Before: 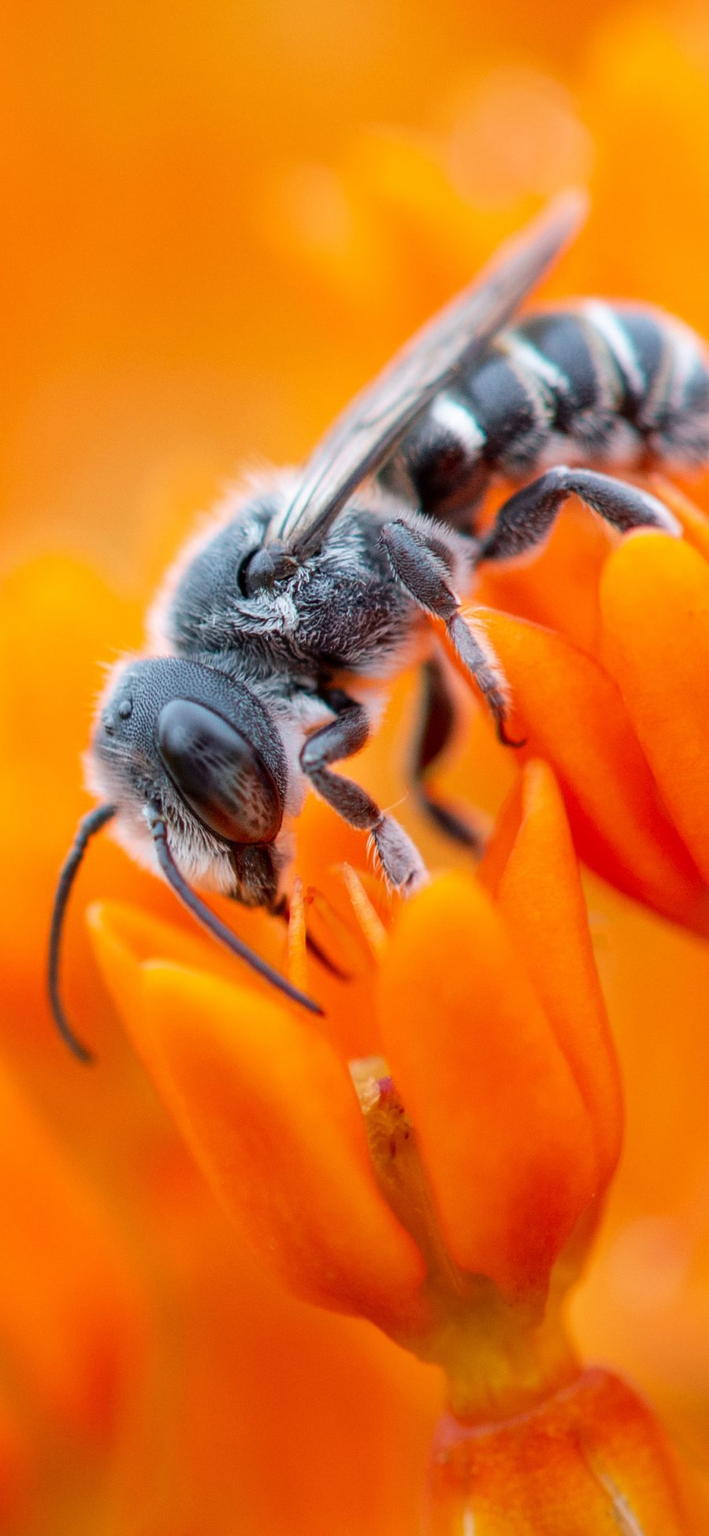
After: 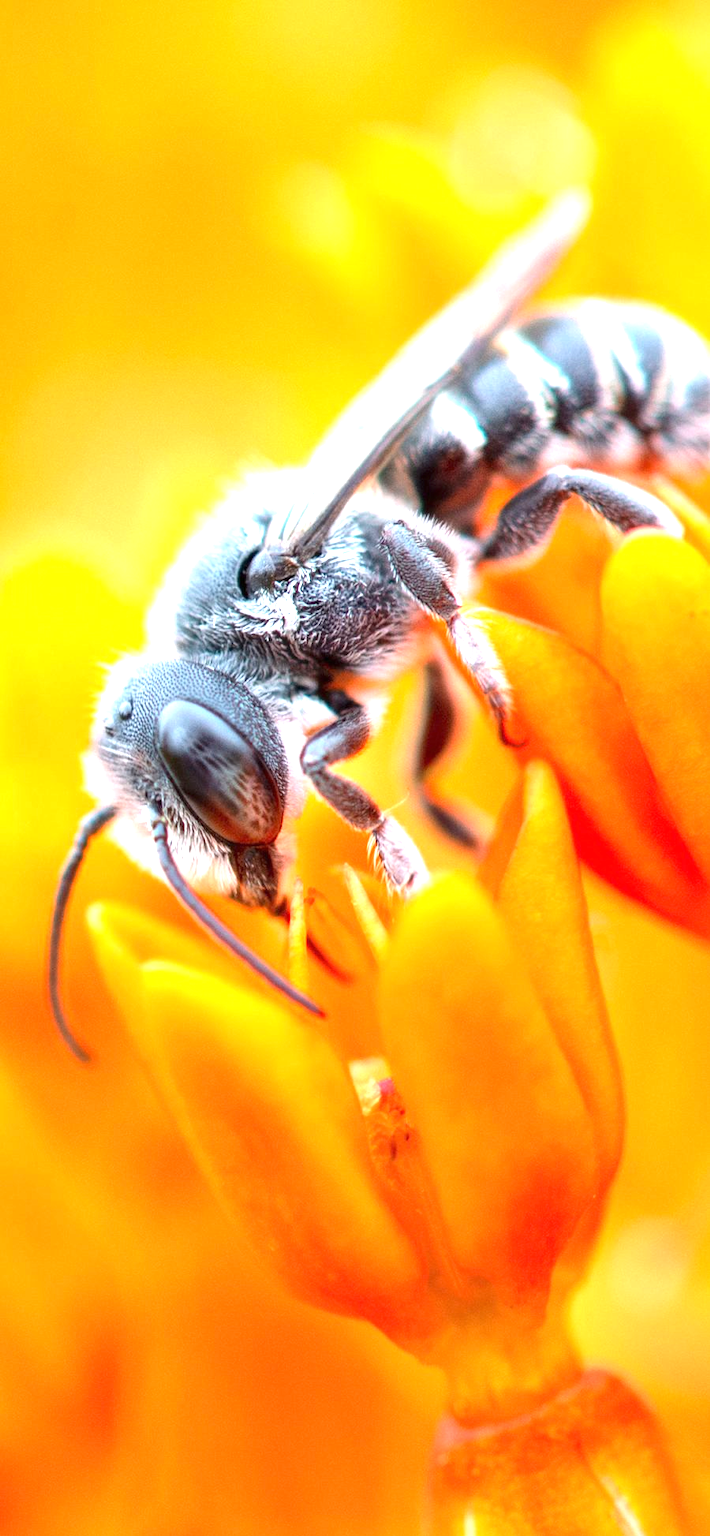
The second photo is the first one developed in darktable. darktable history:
crop: bottom 0.071%
exposure: black level correction 0, exposure 1.4 EV, compensate highlight preservation false
